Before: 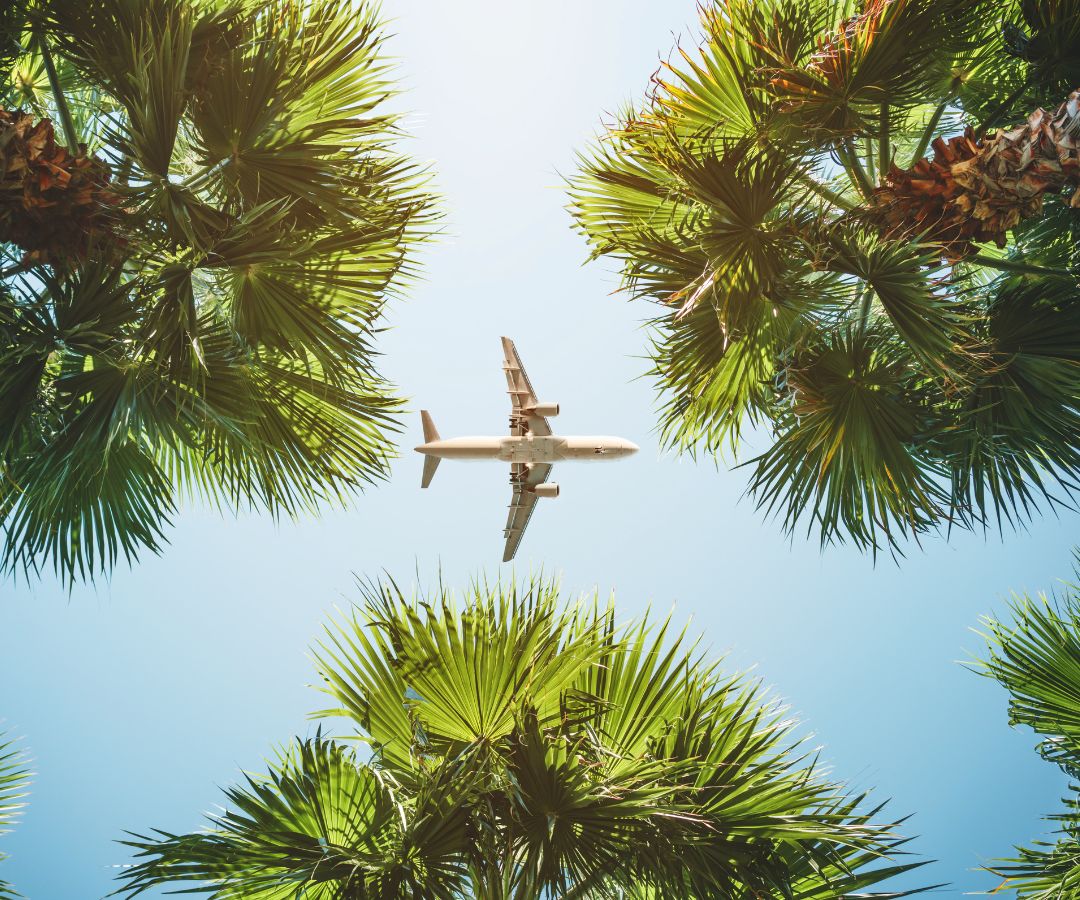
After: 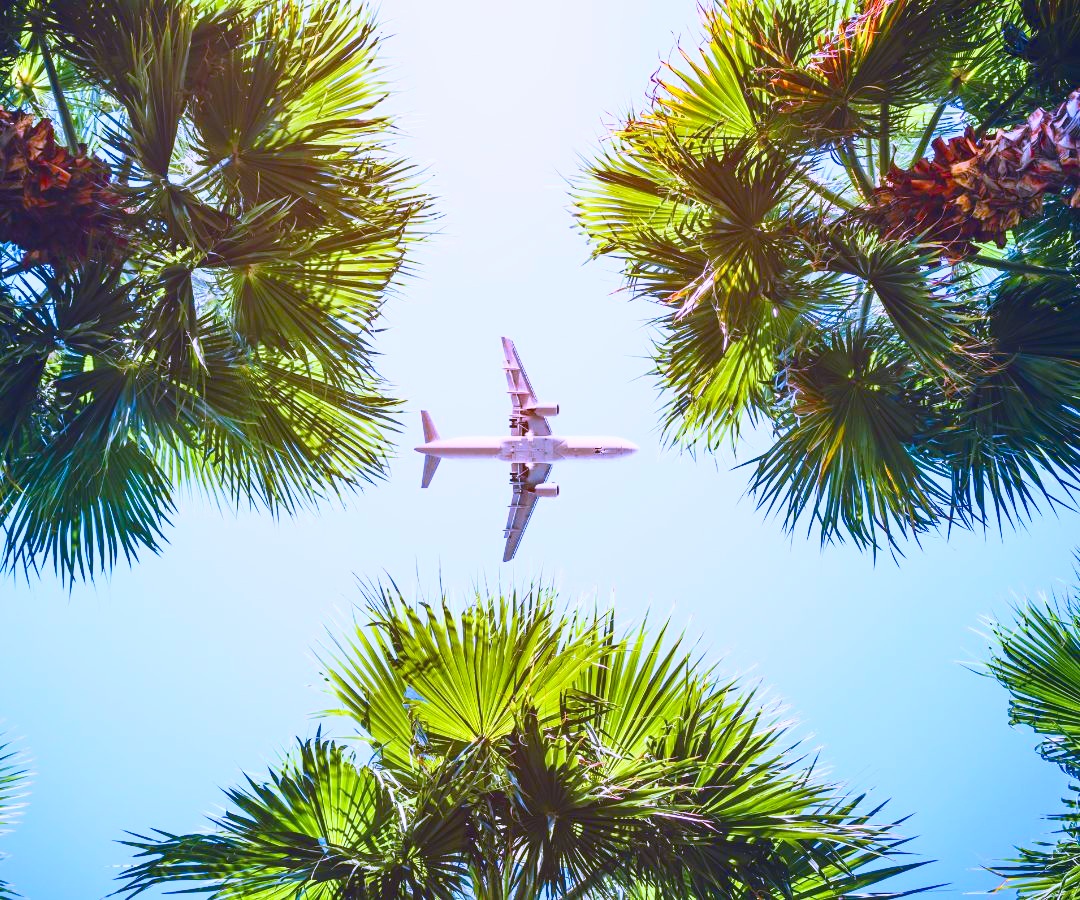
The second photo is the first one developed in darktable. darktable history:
velvia: strength 32%, mid-tones bias 0.2
contrast brightness saturation: contrast 0.23, brightness 0.1, saturation 0.29
white balance: red 0.98, blue 1.61
